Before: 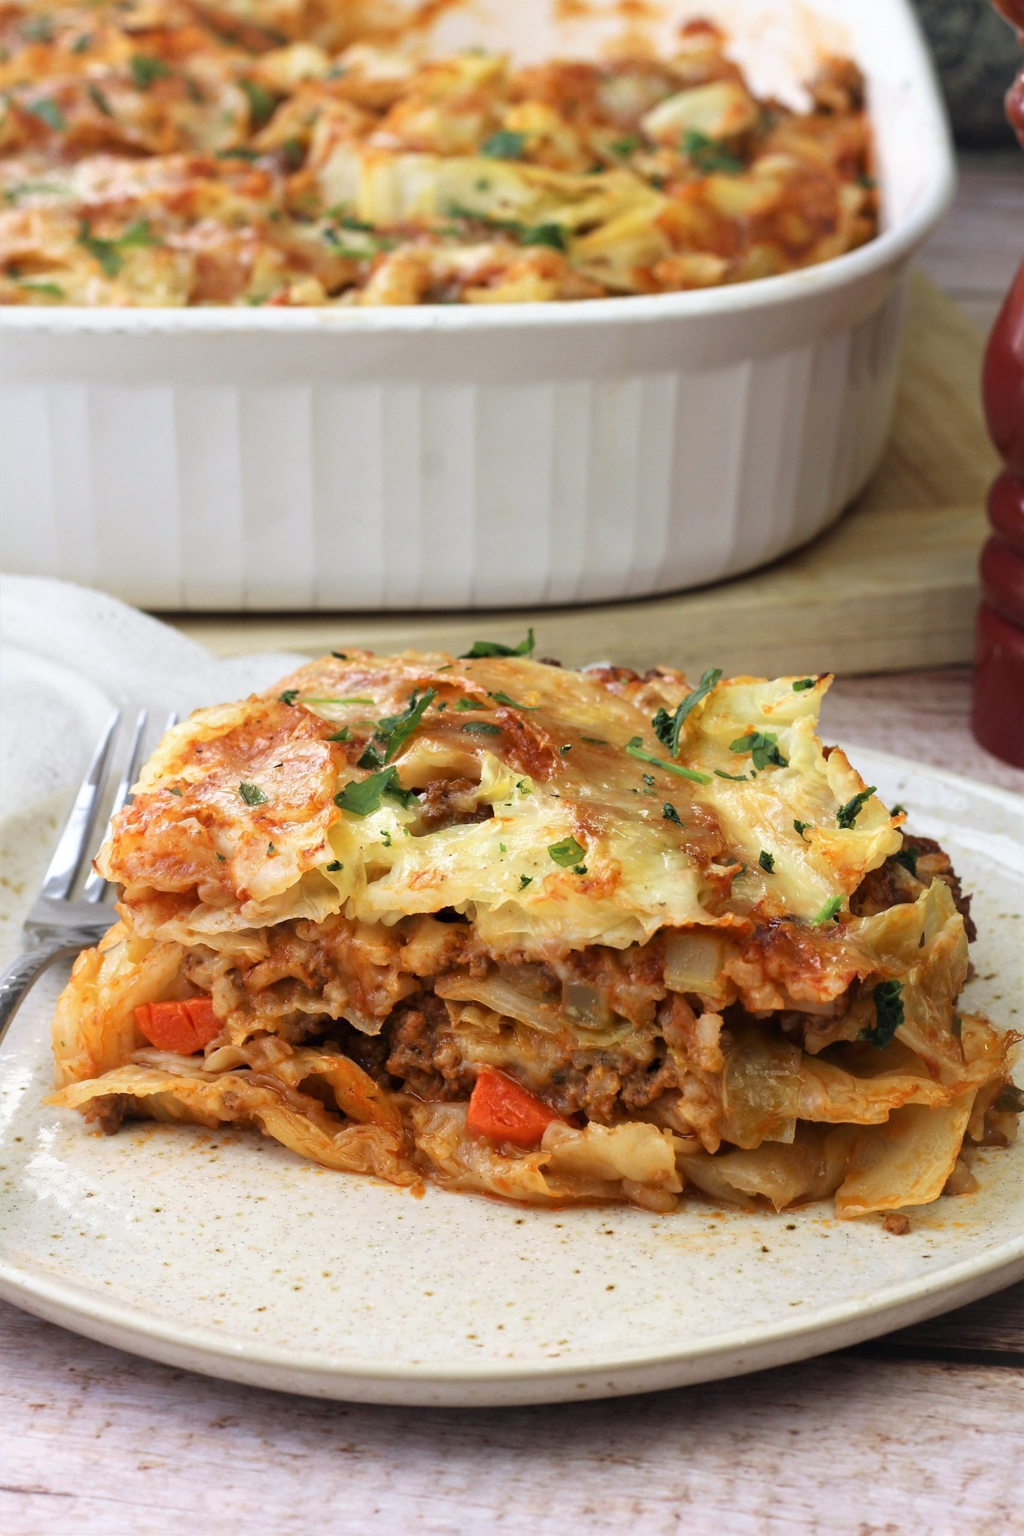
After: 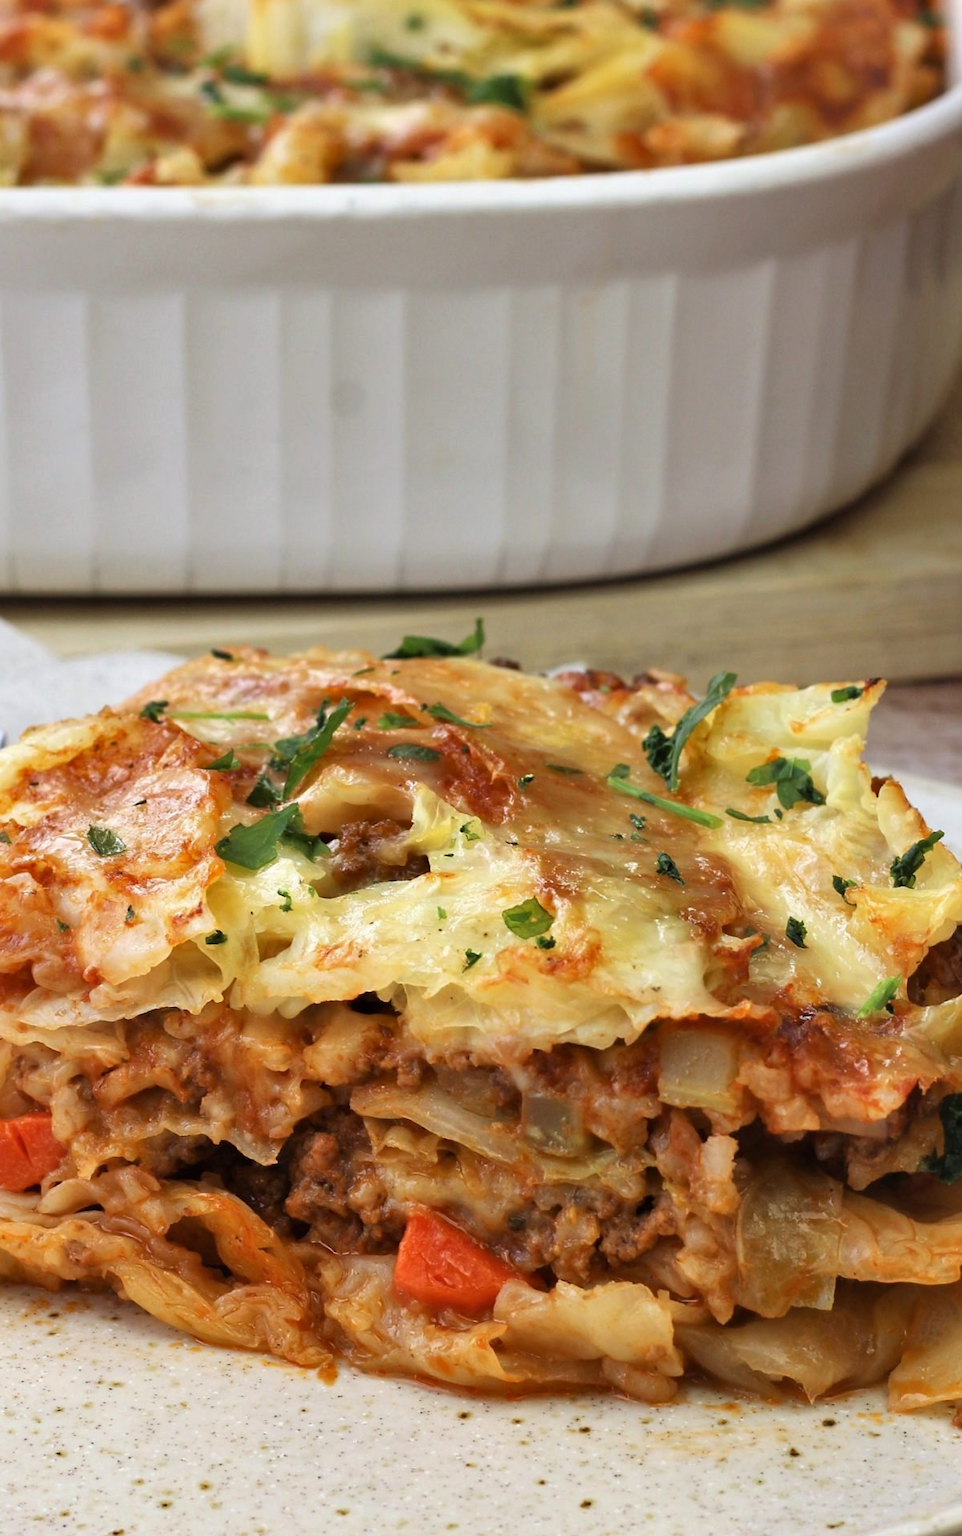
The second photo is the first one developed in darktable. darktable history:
shadows and highlights: shadows 61.23, soften with gaussian
crop and rotate: left 17.002%, top 10.941%, right 13.048%, bottom 14.603%
